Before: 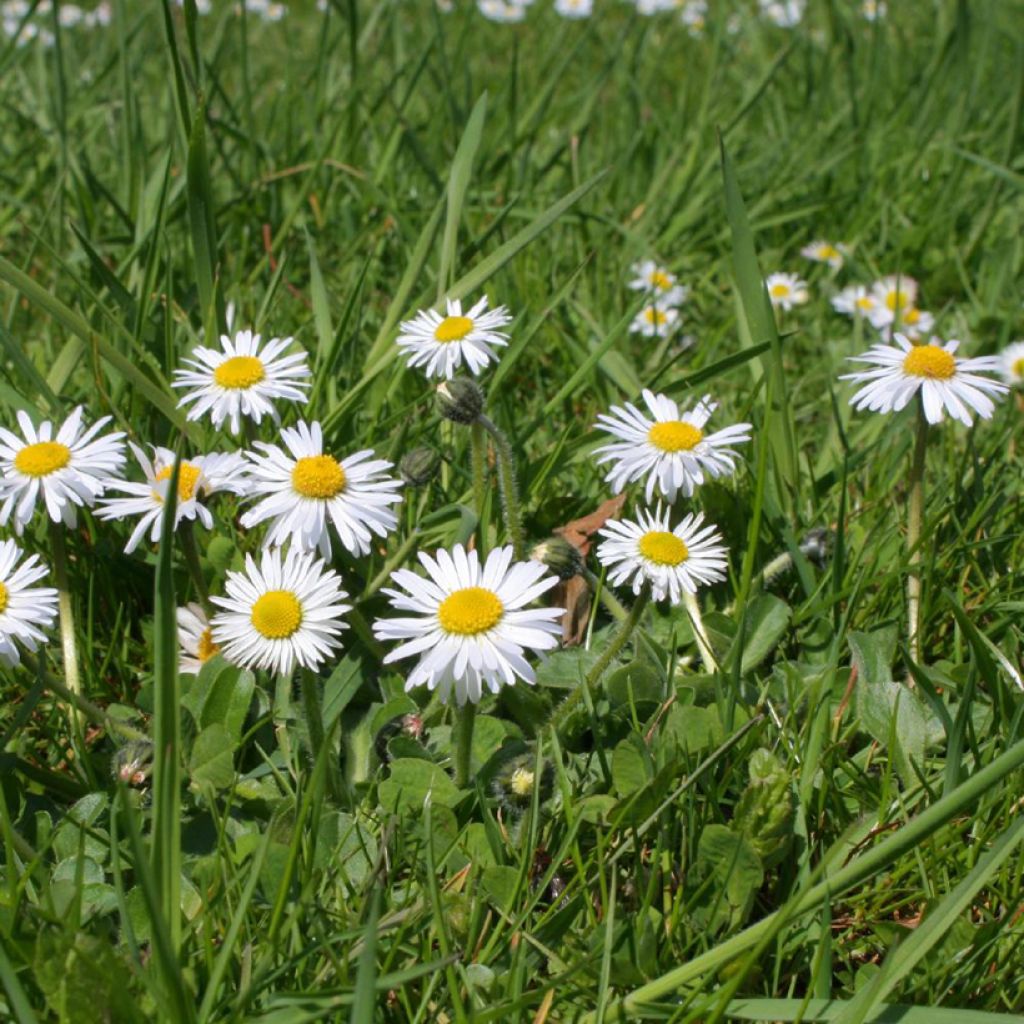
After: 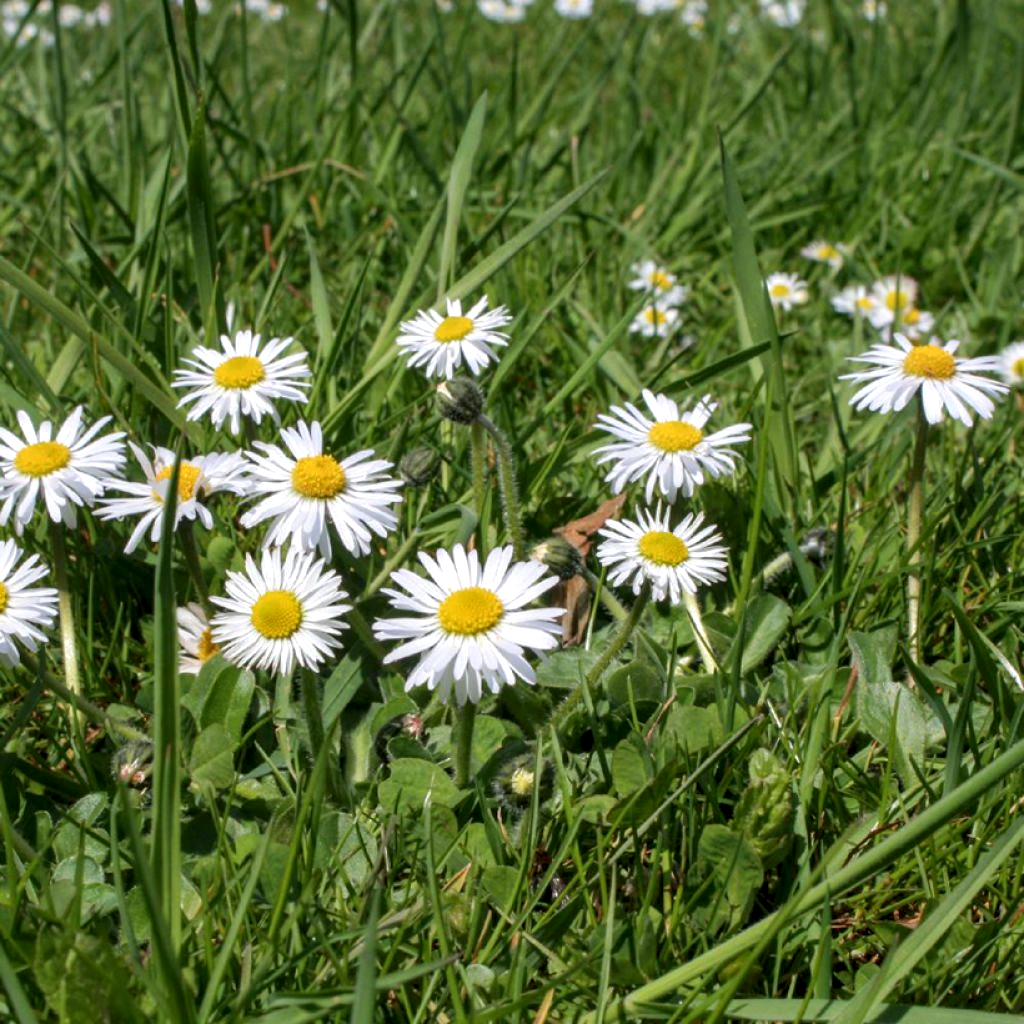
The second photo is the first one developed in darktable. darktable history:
local contrast: highlights 38%, shadows 63%, detail 136%, midtone range 0.515
